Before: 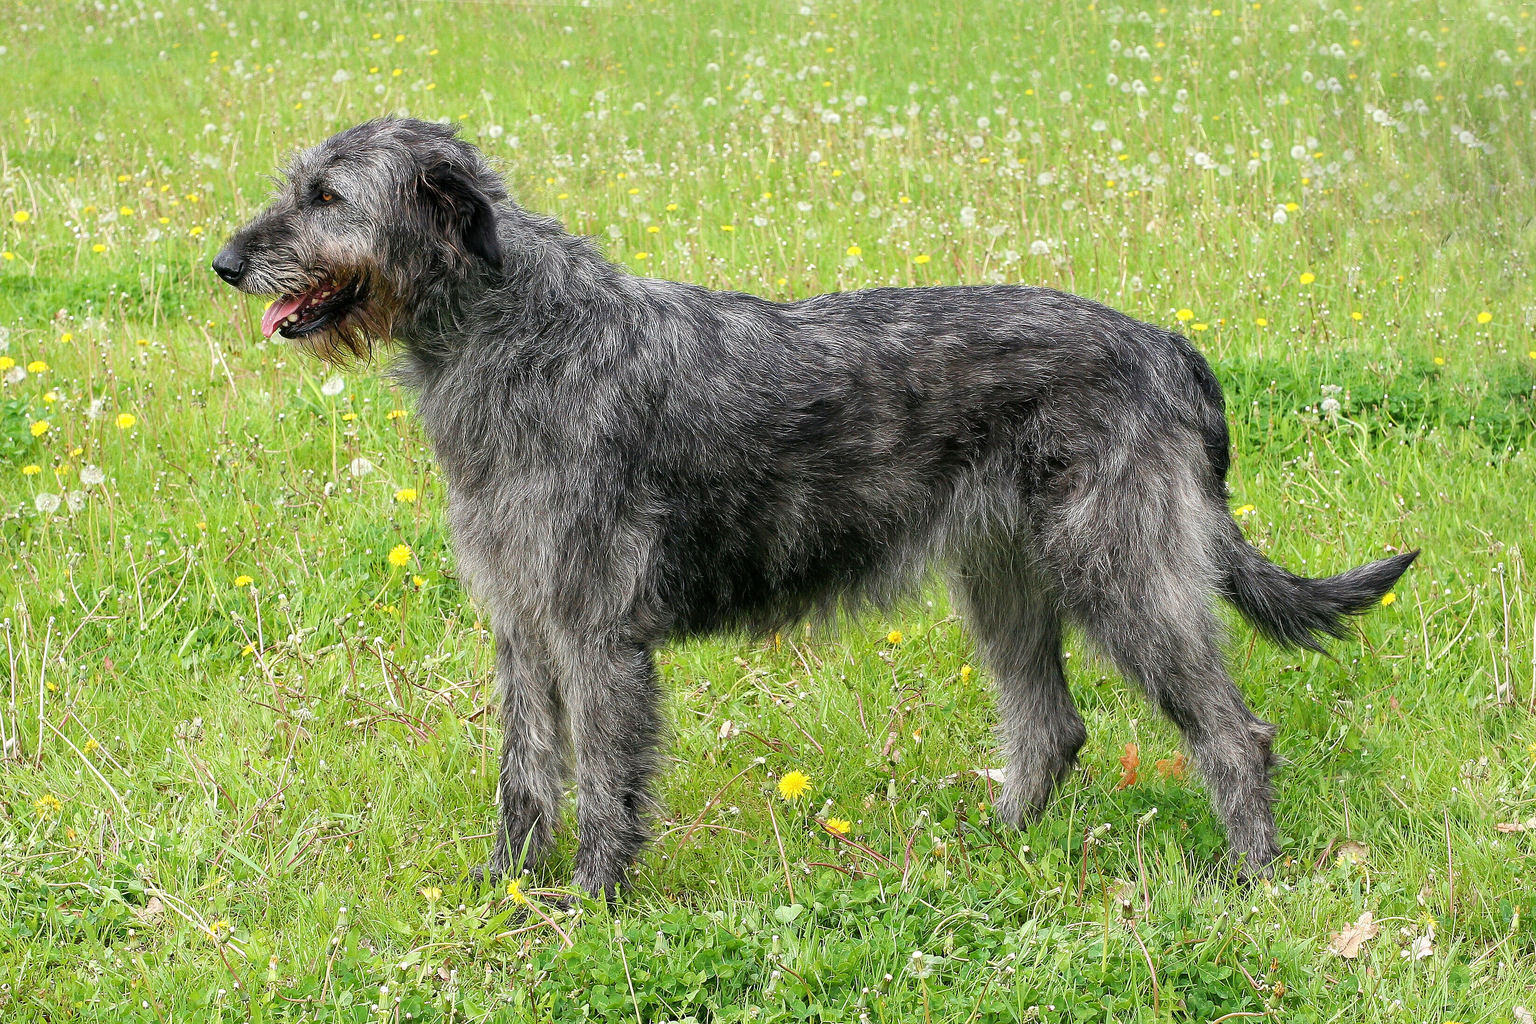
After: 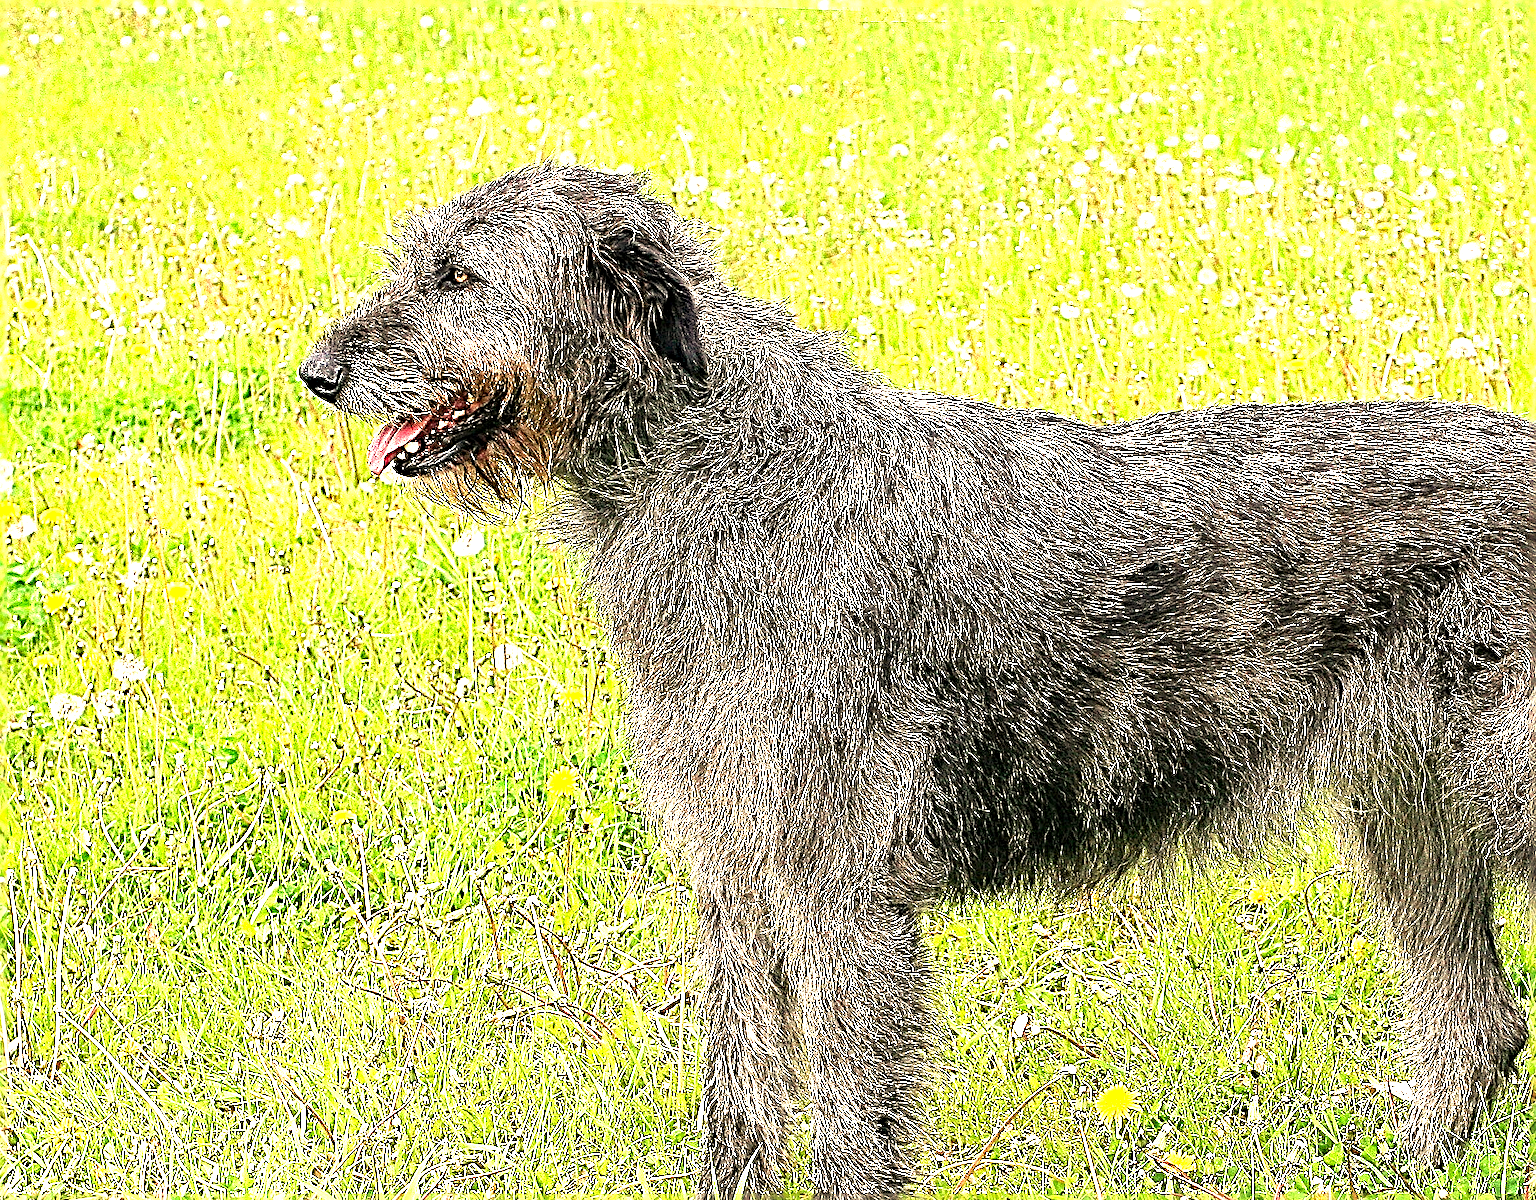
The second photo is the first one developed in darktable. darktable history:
crop: right 28.885%, bottom 16.626%
haze removal: strength 0.5, distance 0.43, compatibility mode true, adaptive false
white balance: red 1.123, blue 0.83
exposure: black level correction 0, exposure 1.3 EV, compensate exposure bias true, compensate highlight preservation false
sharpen: radius 4.001, amount 2
